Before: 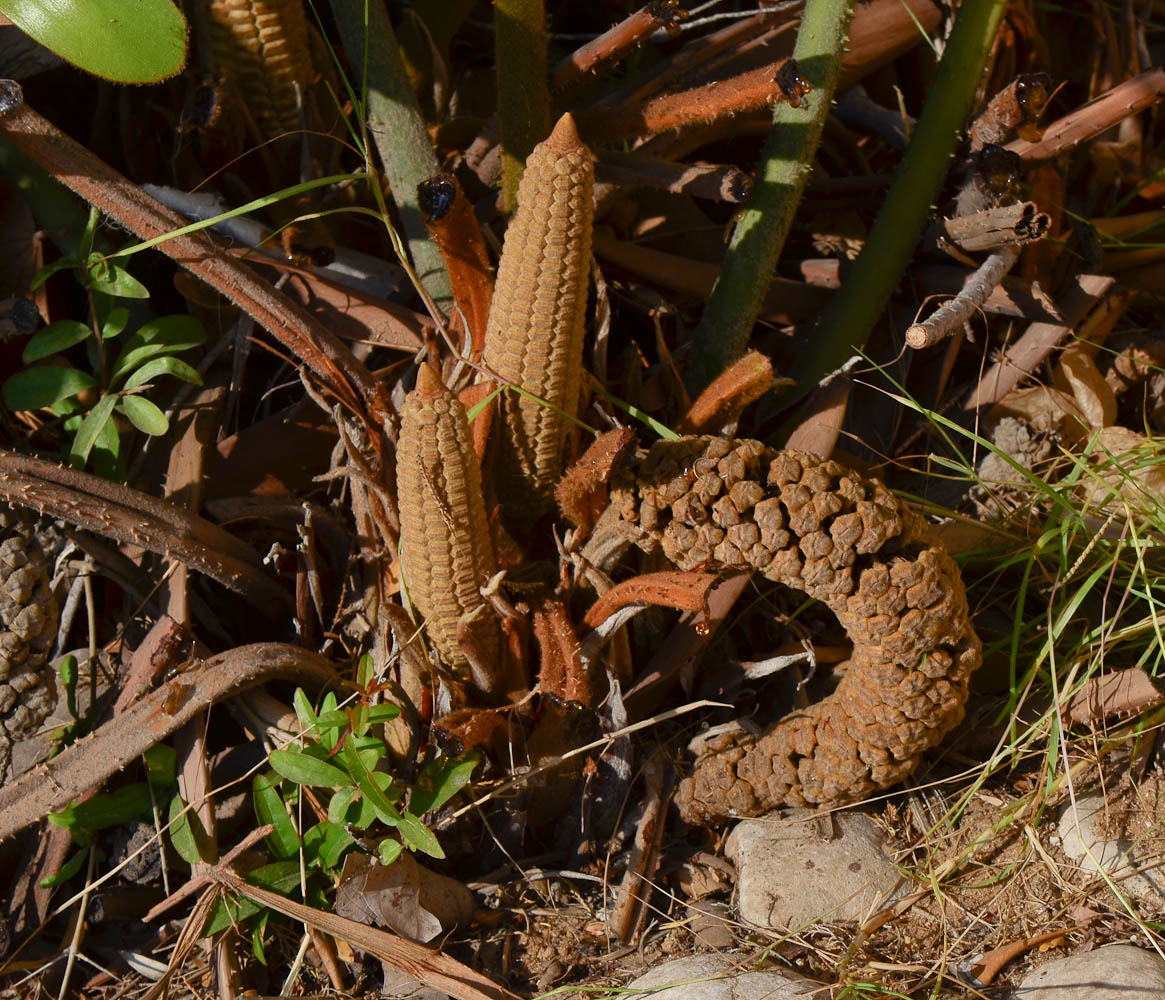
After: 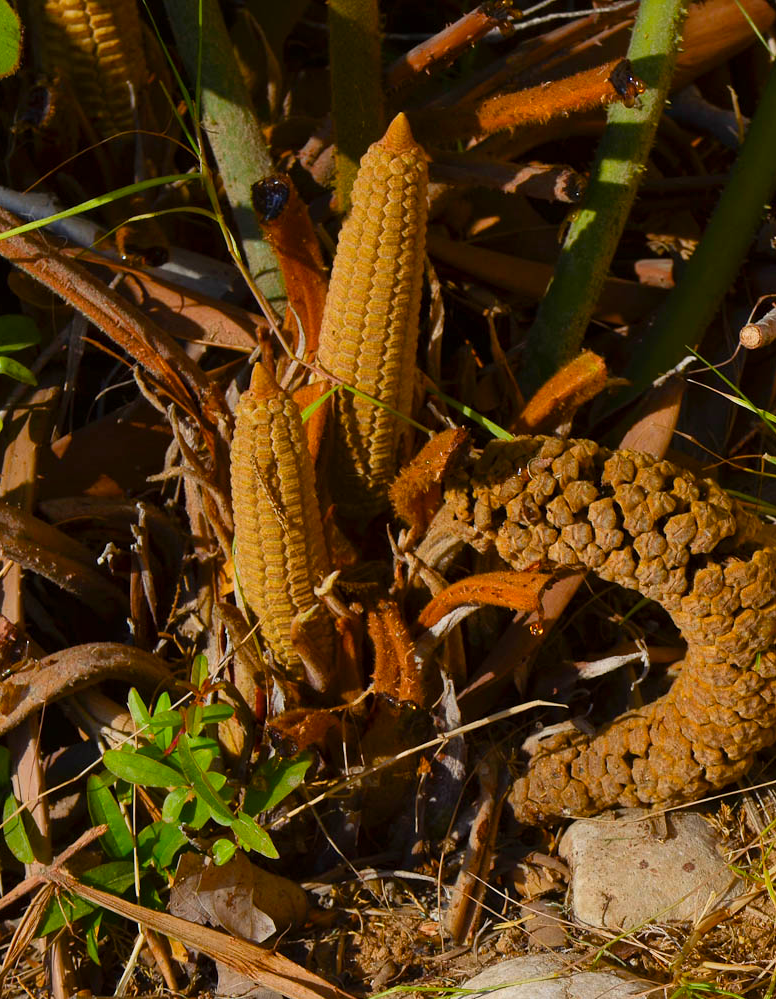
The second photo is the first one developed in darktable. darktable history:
crop and rotate: left 14.292%, right 19.041%
color balance rgb: linear chroma grading › global chroma 10%, perceptual saturation grading › global saturation 30%, global vibrance 10%
